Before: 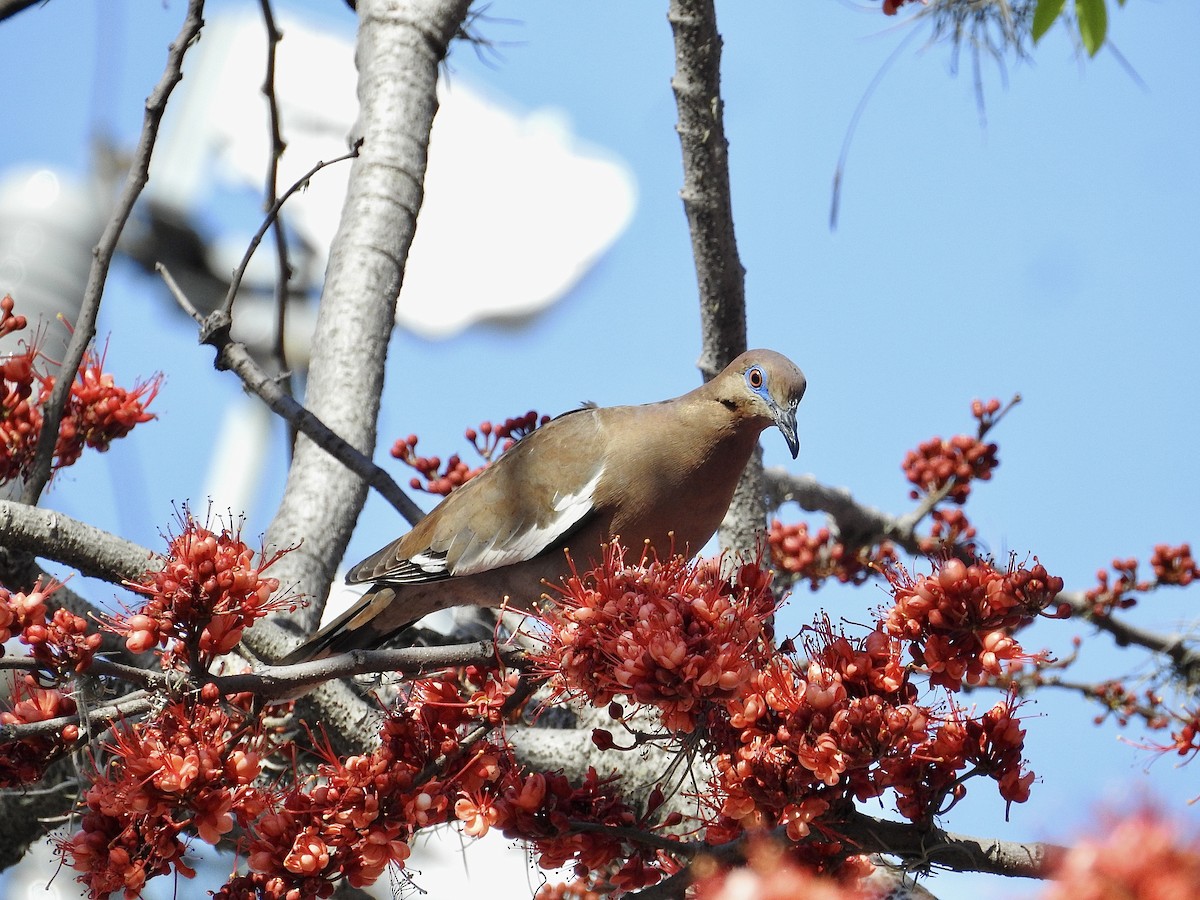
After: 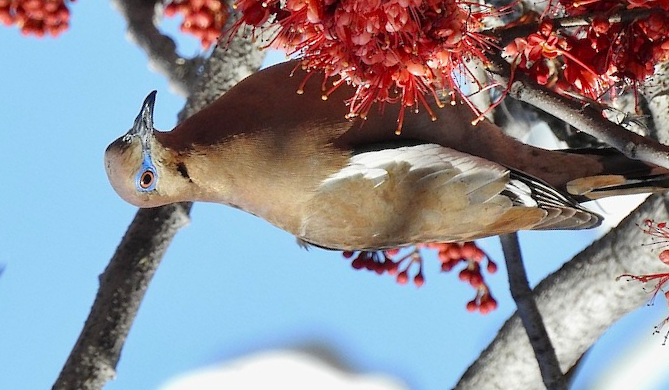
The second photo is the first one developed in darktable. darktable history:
crop and rotate: angle 148.45°, left 9.096%, top 15.615%, right 4.46%, bottom 17.069%
